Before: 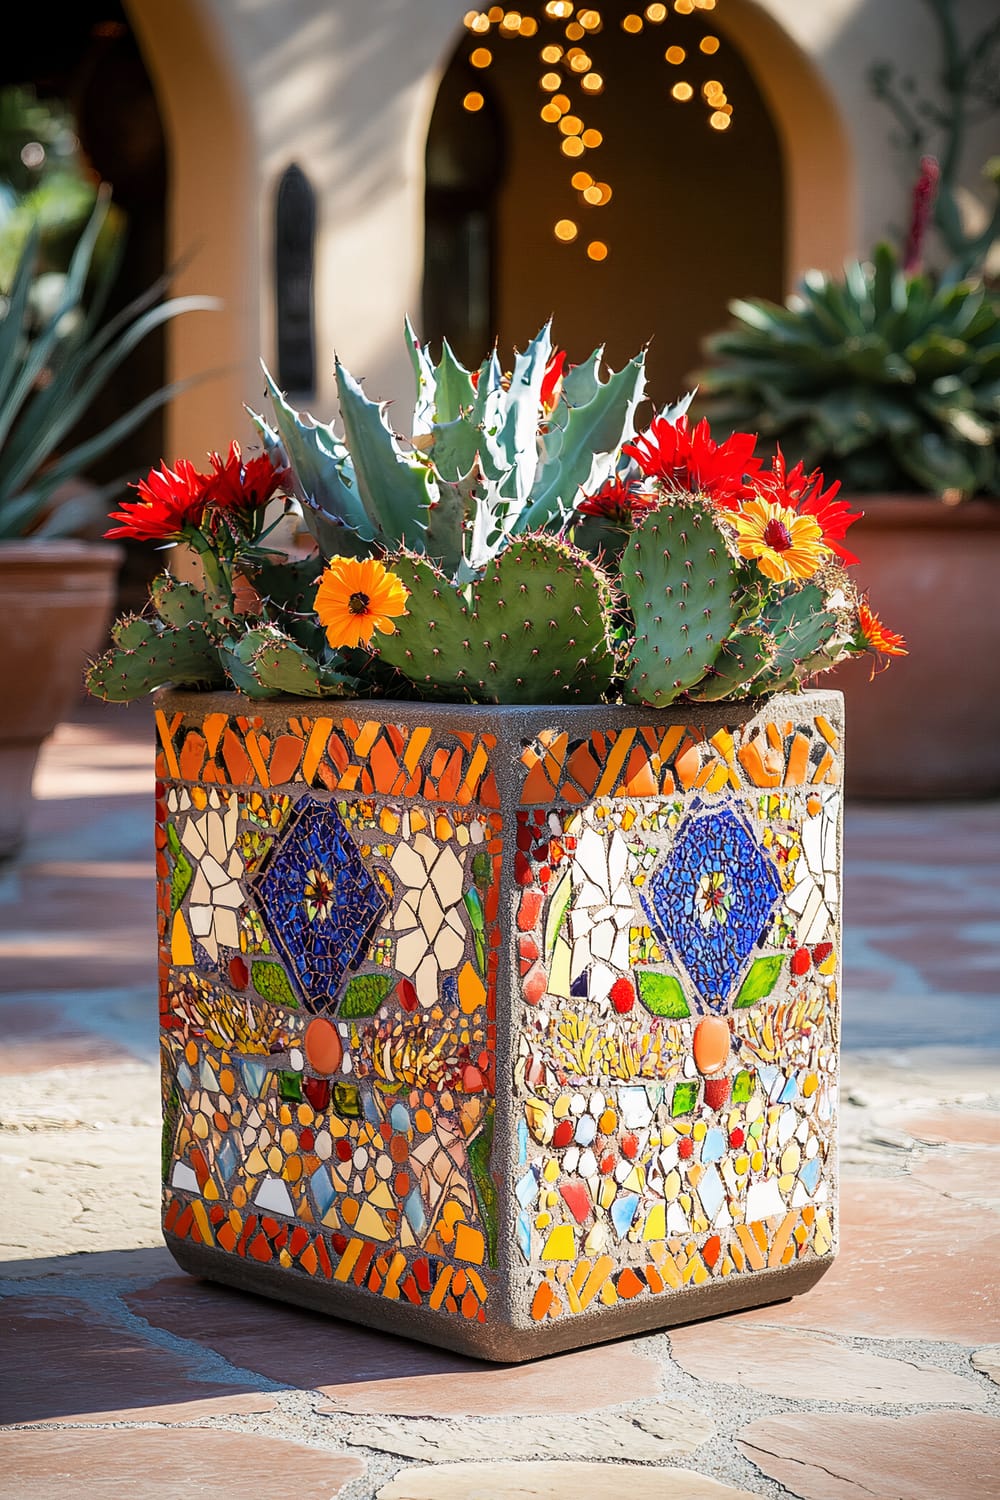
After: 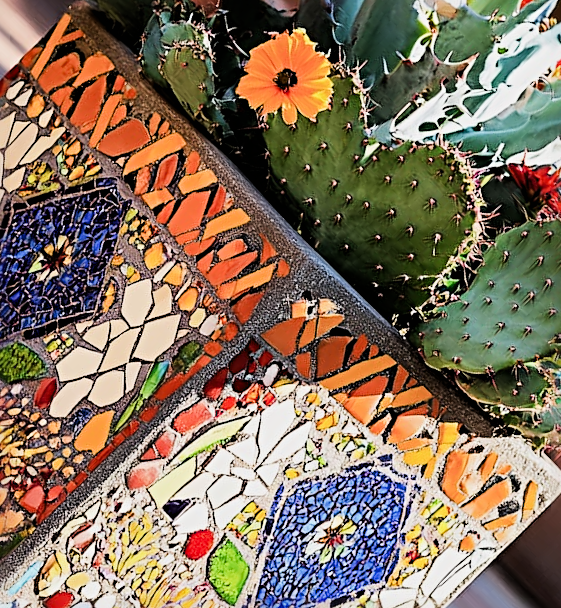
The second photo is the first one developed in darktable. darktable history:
tone equalizer: -8 EV -0.748 EV, -7 EV -0.667 EV, -6 EV -0.577 EV, -5 EV -0.395 EV, -3 EV 0.39 EV, -2 EV 0.6 EV, -1 EV 0.69 EV, +0 EV 0.737 EV, edges refinement/feathering 500, mask exposure compensation -1.57 EV, preserve details no
shadows and highlights: shadows 11.66, white point adjustment 1.12, soften with gaussian
crop and rotate: angle -44.52°, top 16.716%, right 0.956%, bottom 11.651%
sharpen: radius 3.963
filmic rgb: black relative exposure -7.65 EV, white relative exposure 4.56 EV, threshold 5.96 EV, hardness 3.61, enable highlight reconstruction true
